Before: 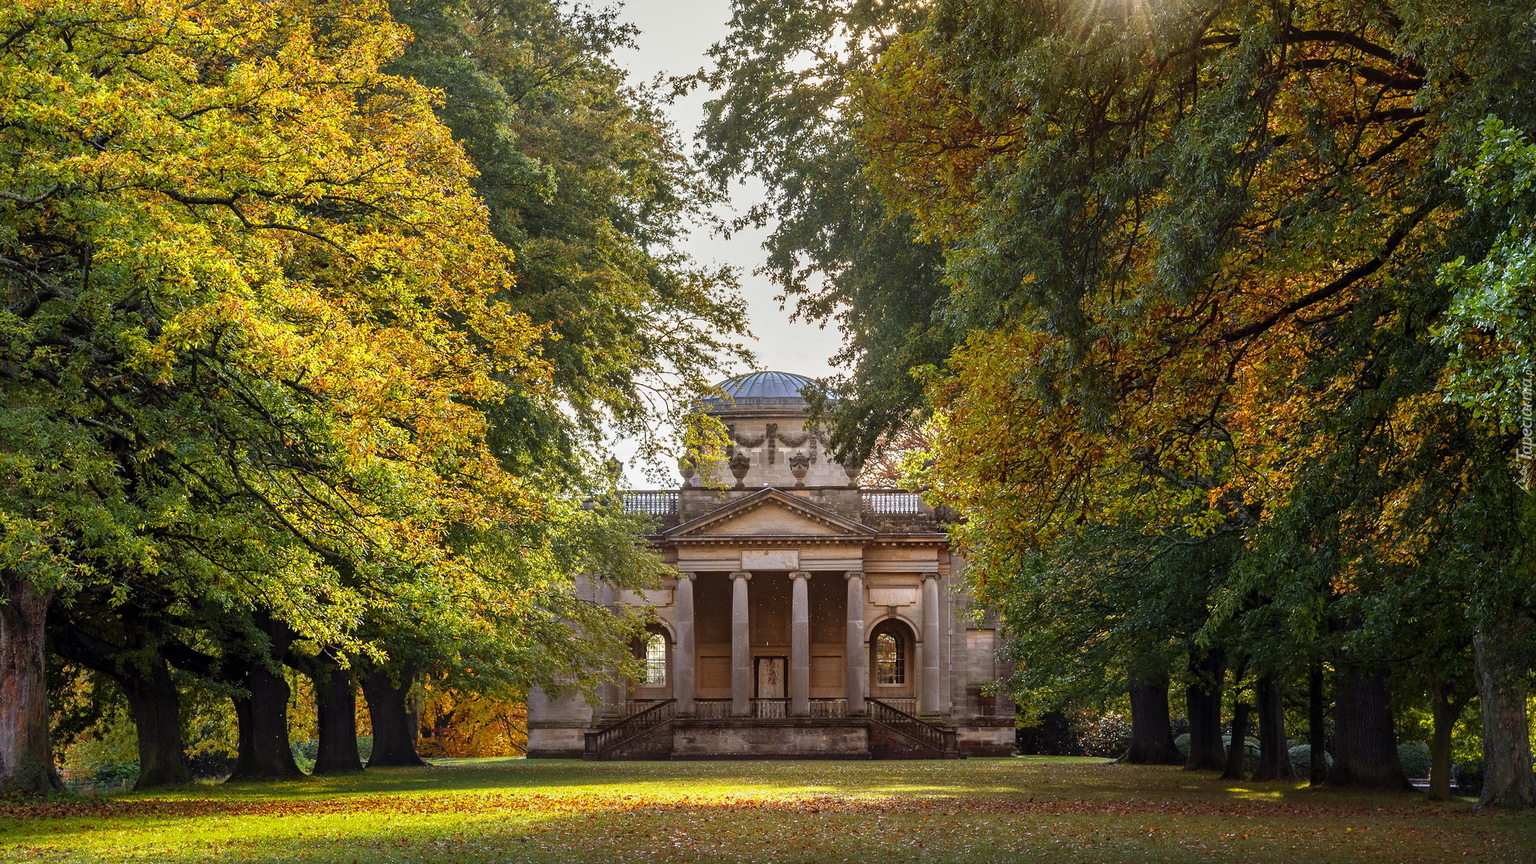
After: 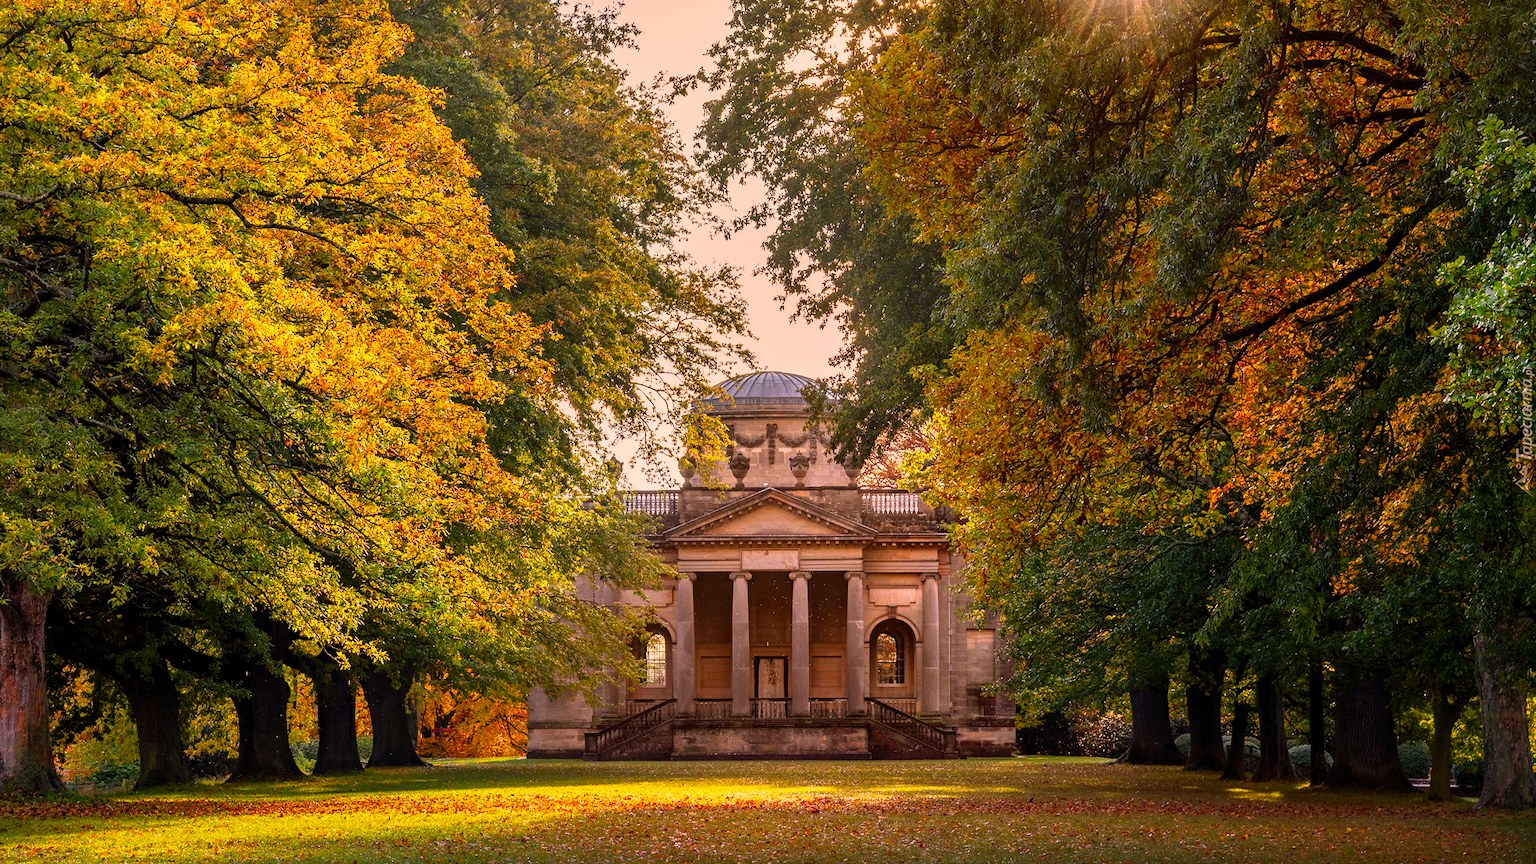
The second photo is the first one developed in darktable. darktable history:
color correction: highlights a* 21.38, highlights b* 19.39
